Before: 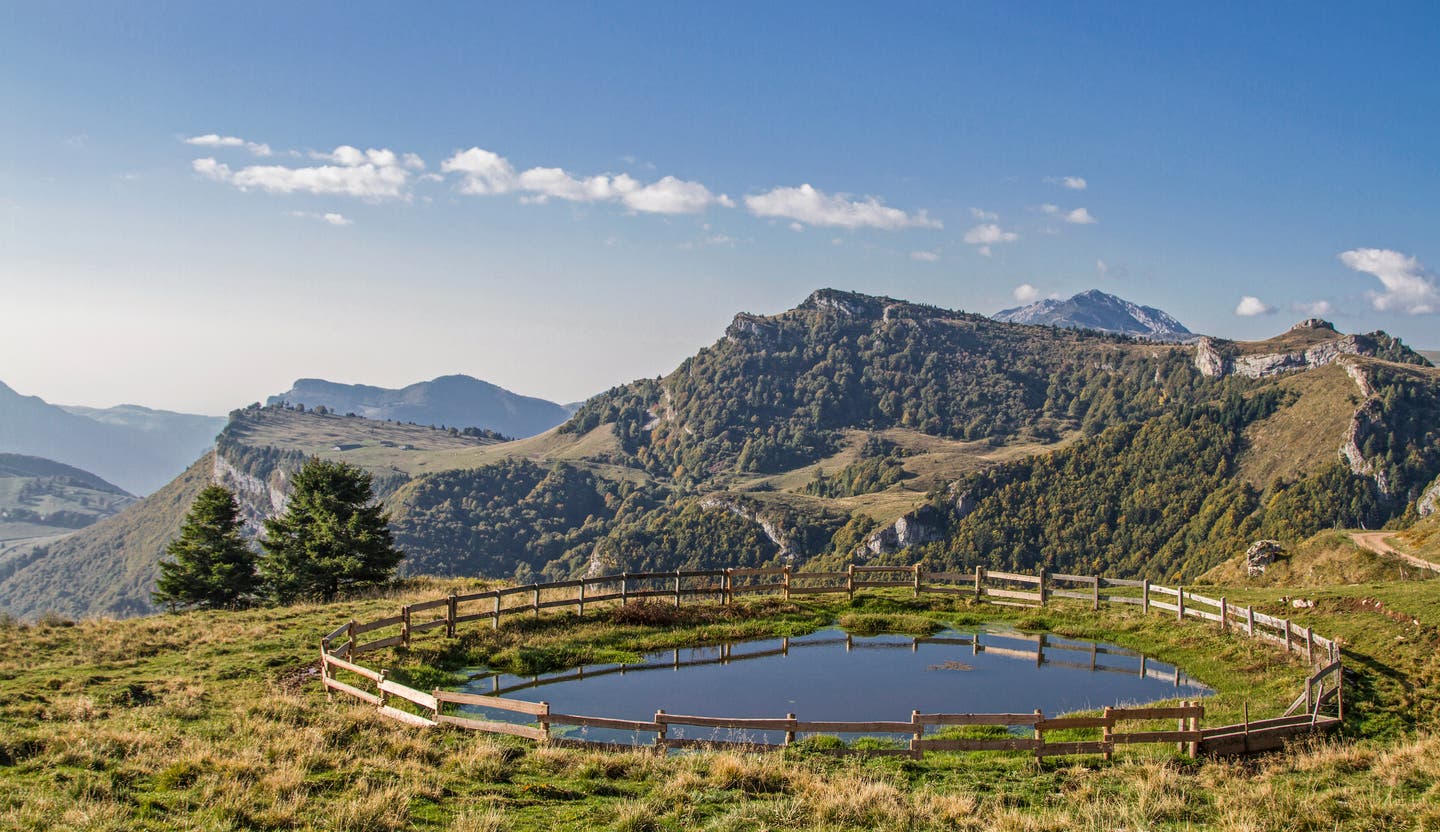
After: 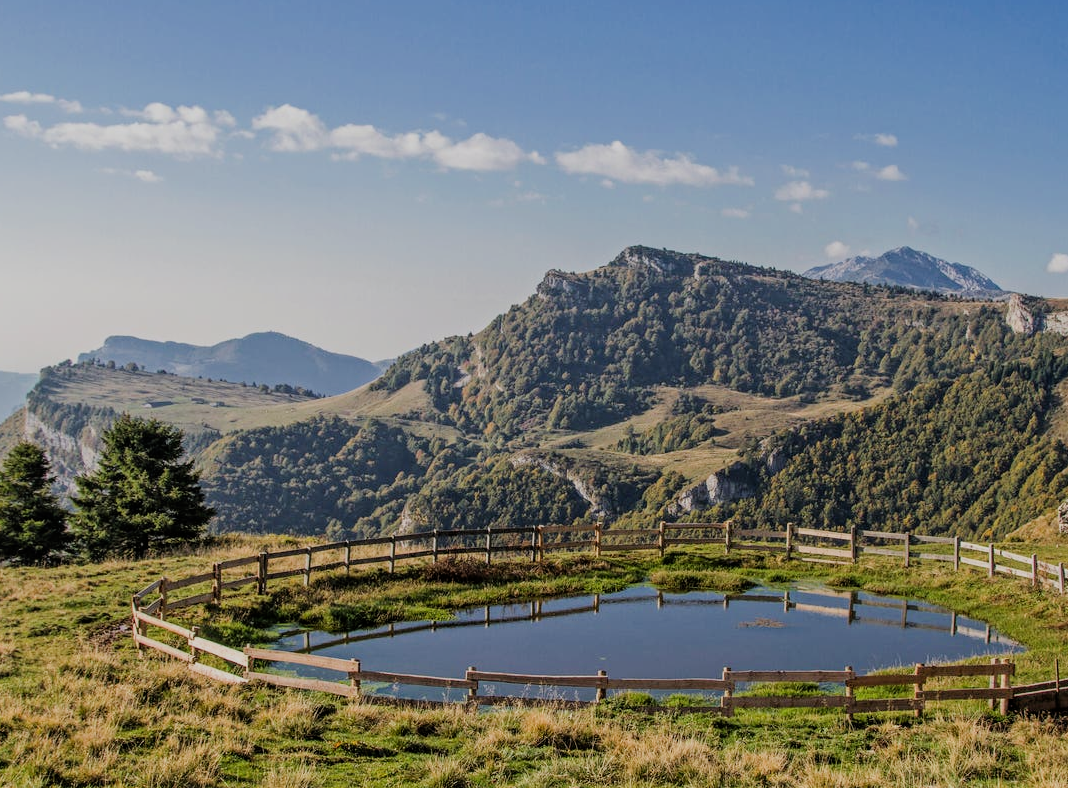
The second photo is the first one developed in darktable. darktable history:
filmic rgb: black relative exposure -7.65 EV, white relative exposure 4.56 EV, hardness 3.61
crop and rotate: left 13.179%, top 5.287%, right 12.585%
